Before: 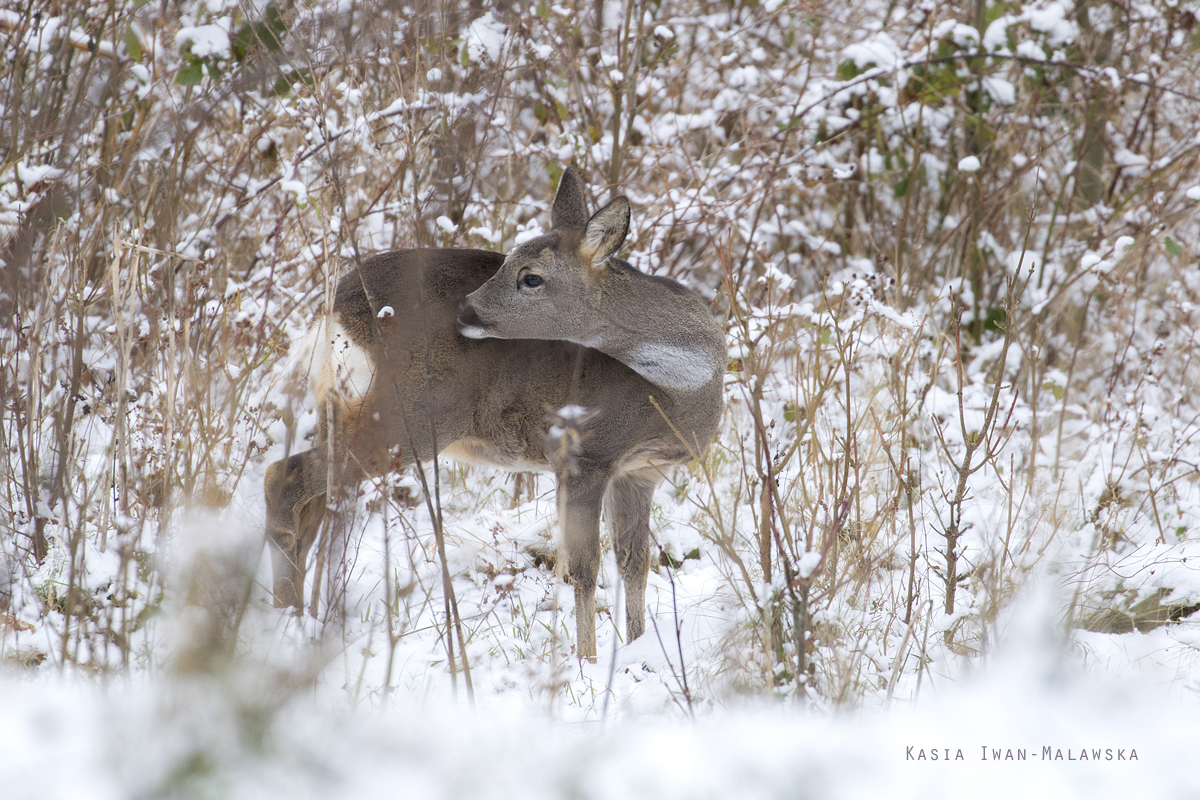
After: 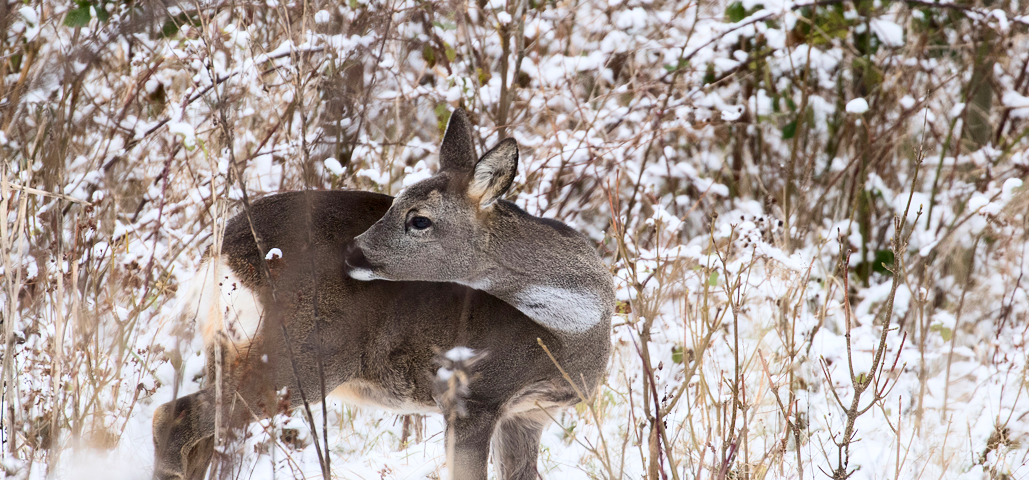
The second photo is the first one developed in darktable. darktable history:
exposure: exposure -0.043 EV, compensate highlight preservation false
crop and rotate: left 9.362%, top 7.35%, right 4.81%, bottom 32.625%
contrast brightness saturation: contrast 0.293
